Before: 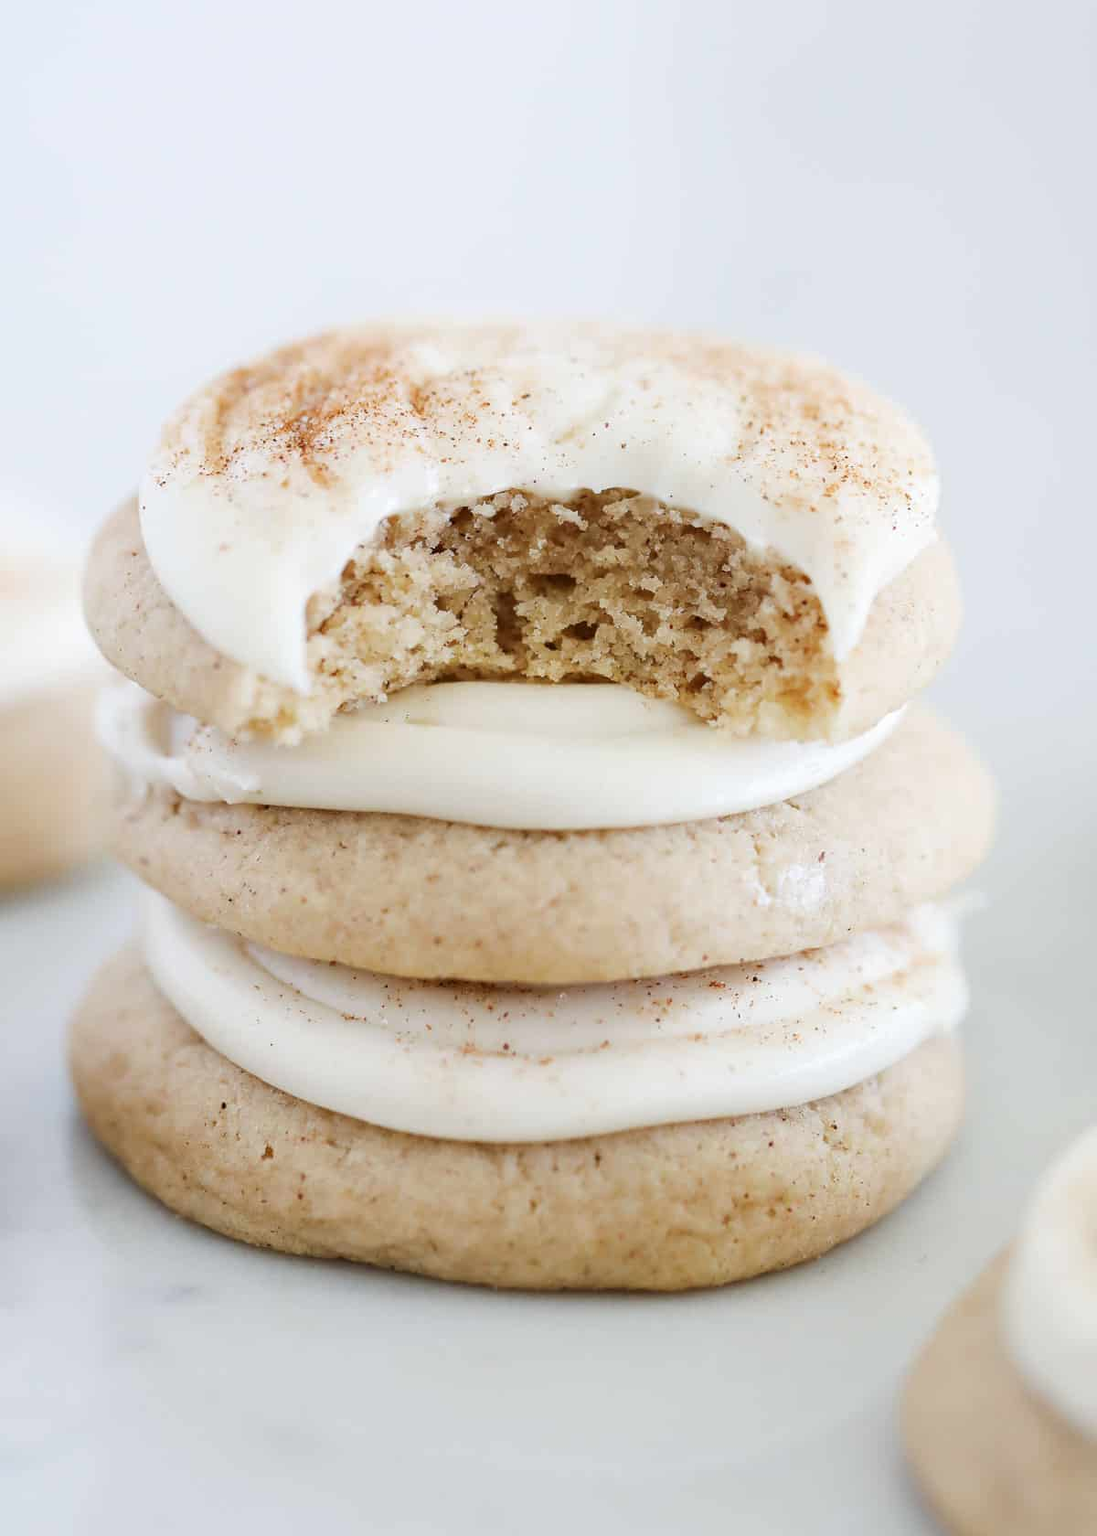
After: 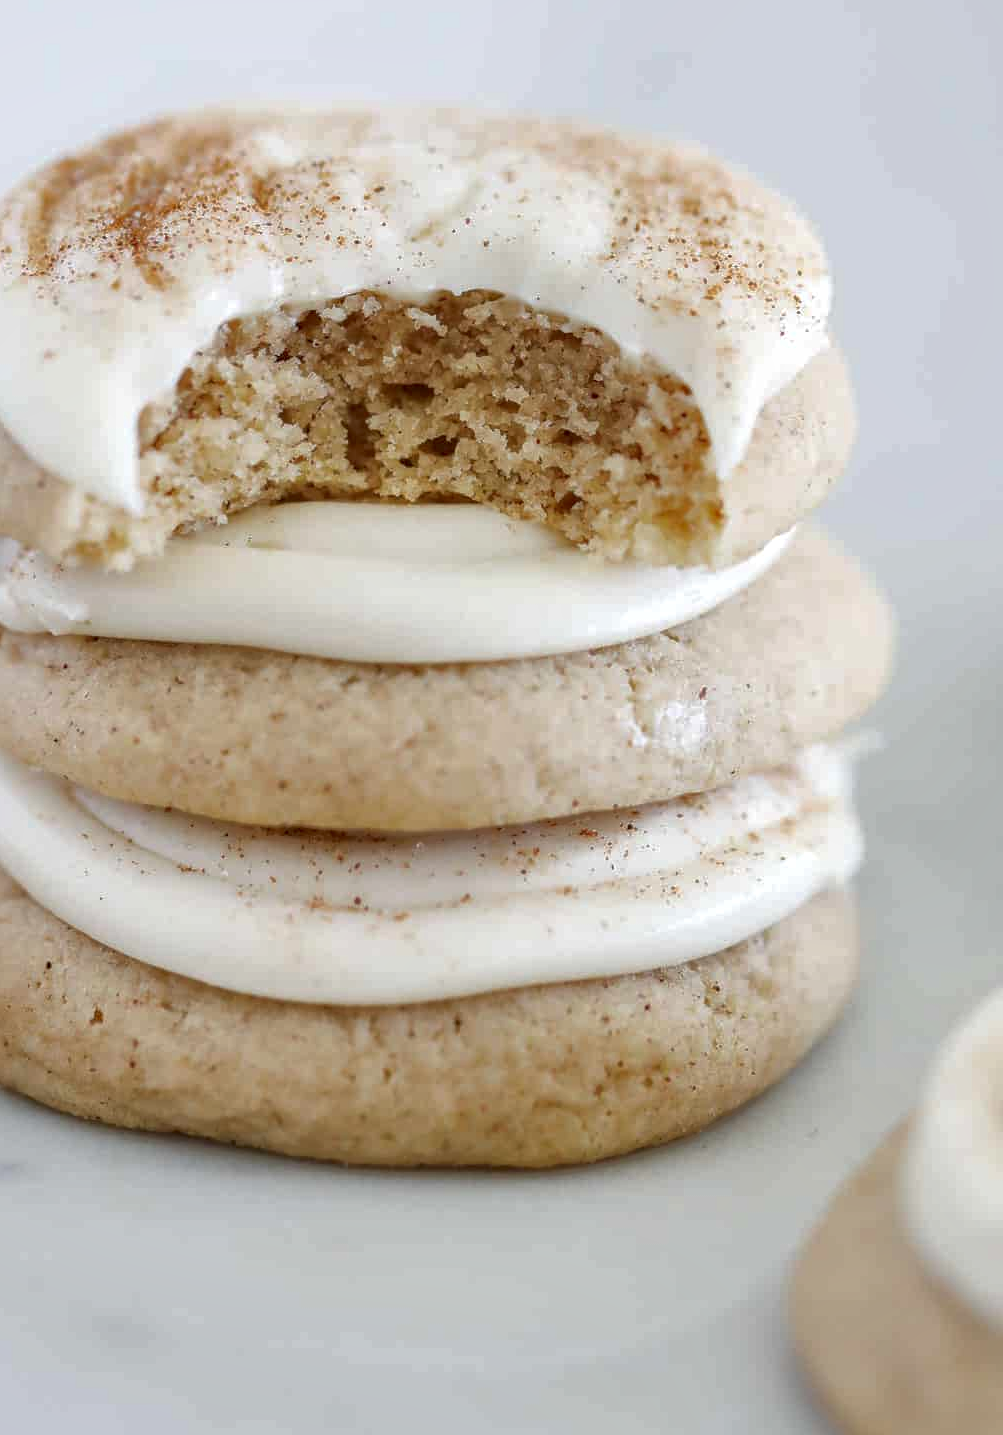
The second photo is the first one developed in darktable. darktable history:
local contrast: highlights 29%, detail 130%
crop: left 16.391%, top 14.546%
shadows and highlights: on, module defaults
